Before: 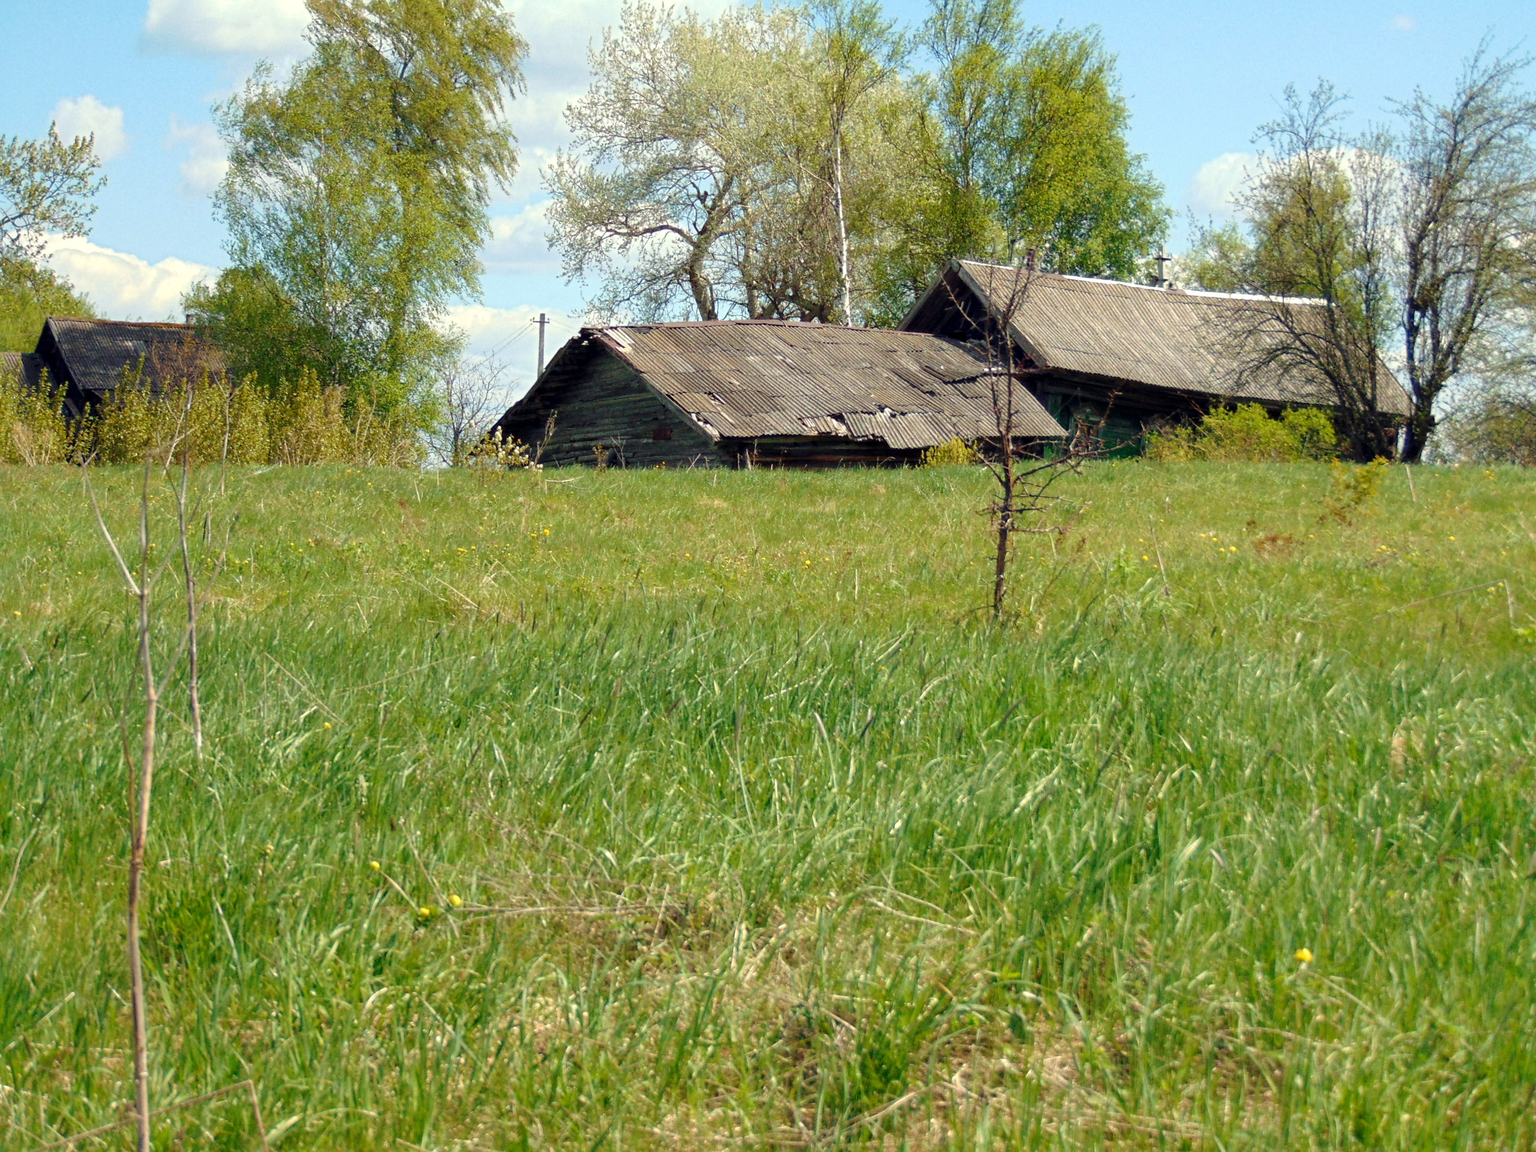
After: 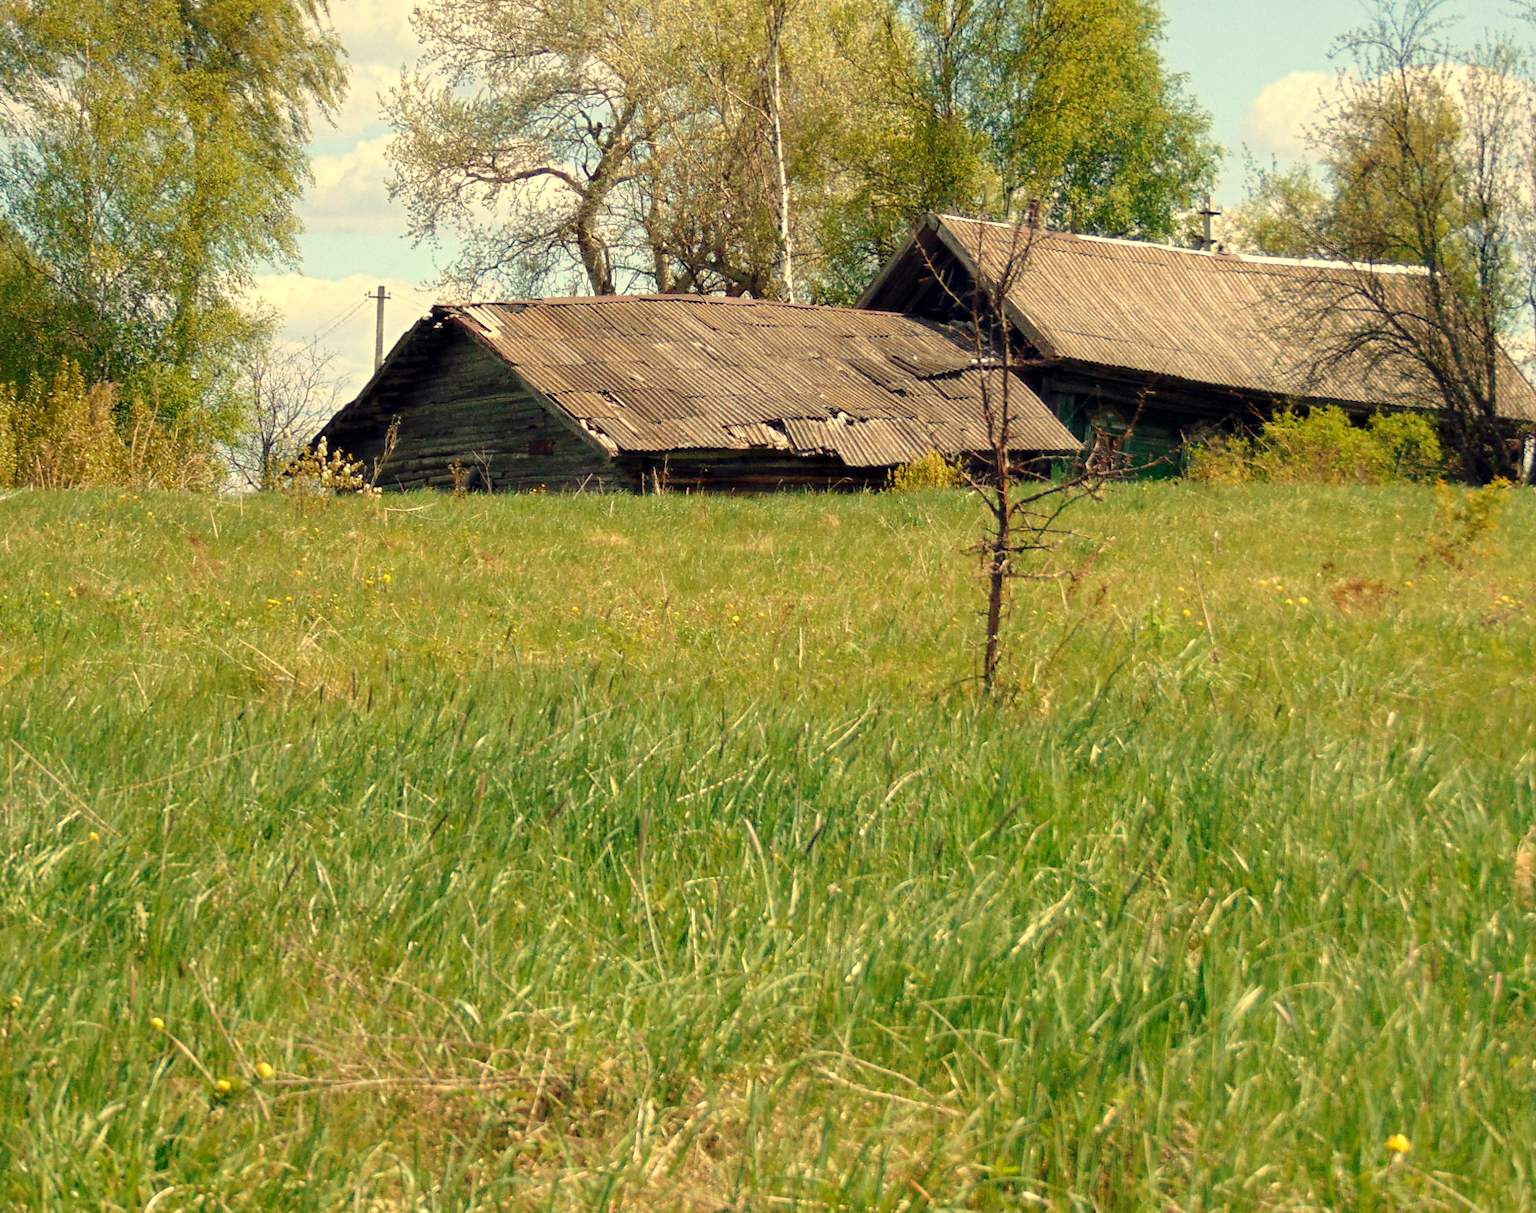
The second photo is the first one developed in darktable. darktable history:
crop: left 16.768%, top 8.653%, right 8.362%, bottom 12.485%
white balance: red 1.123, blue 0.83
